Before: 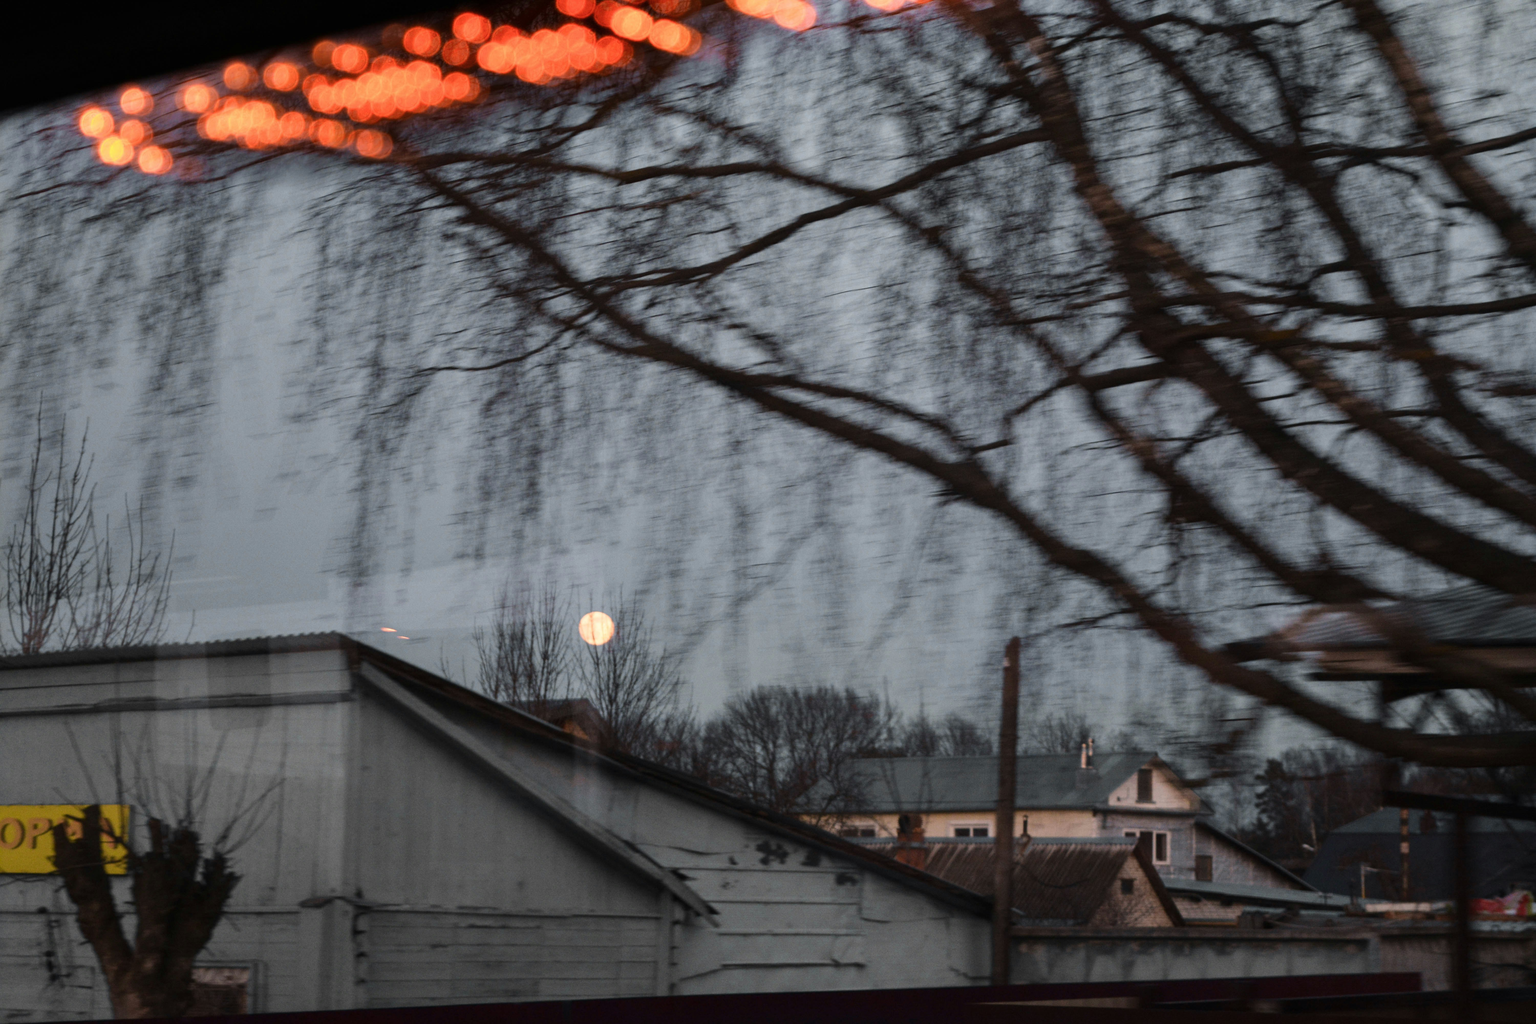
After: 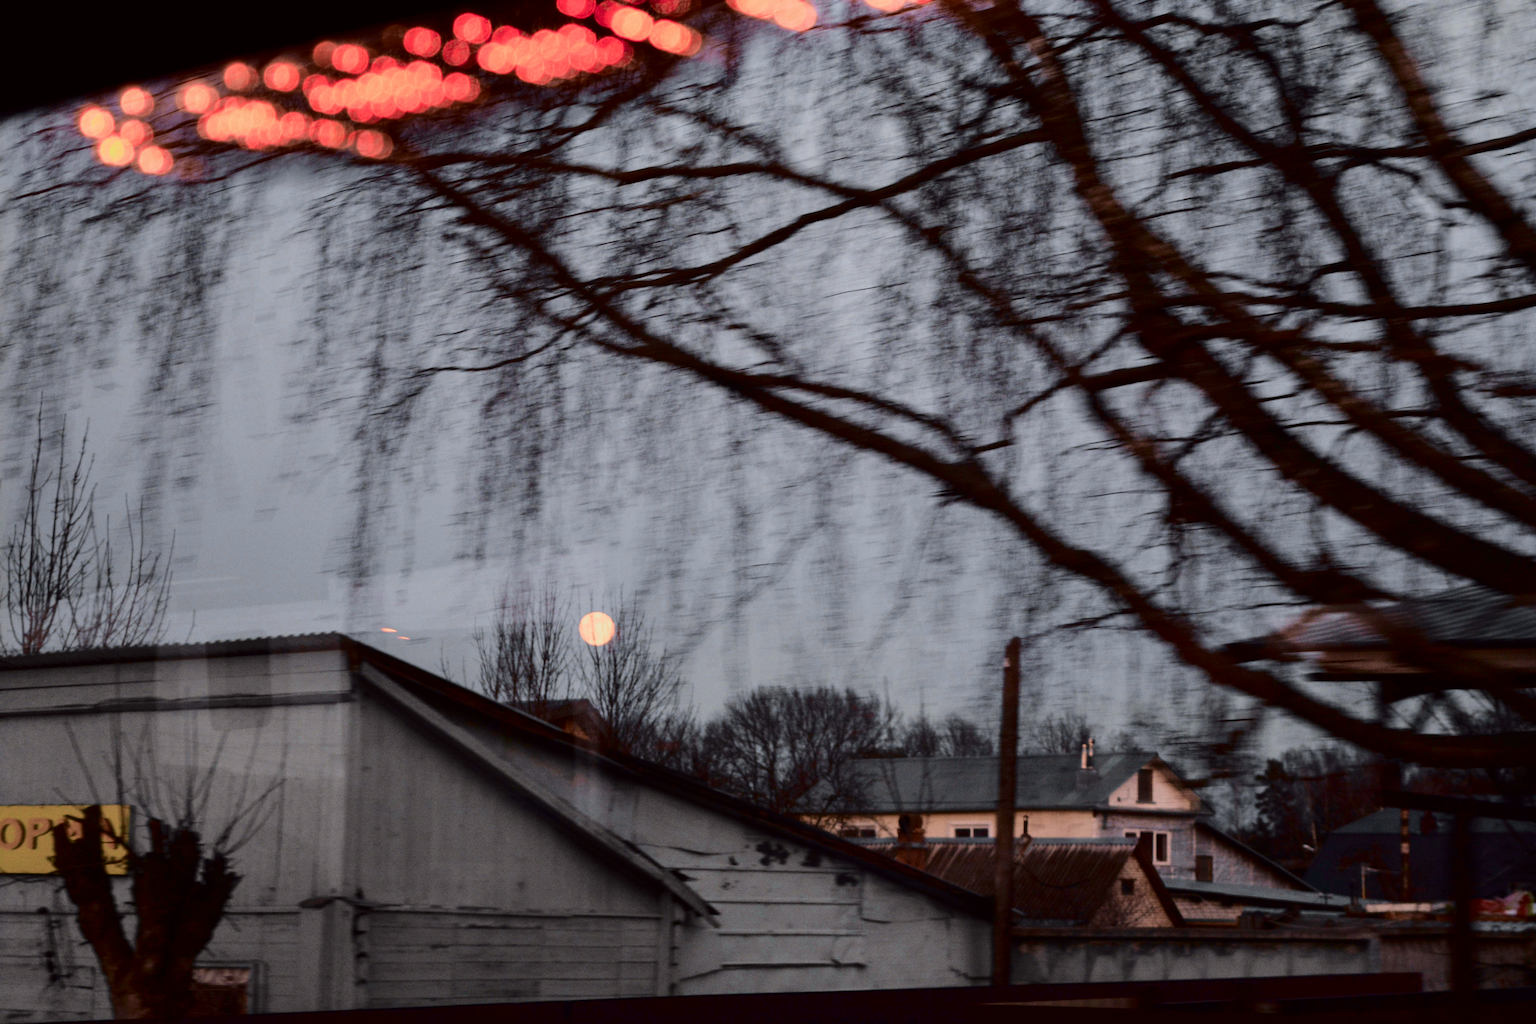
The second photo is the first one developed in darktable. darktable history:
tone curve: curves: ch0 [(0, 0) (0.049, 0.01) (0.154, 0.081) (0.491, 0.519) (0.748, 0.765) (1, 0.919)]; ch1 [(0, 0) (0.172, 0.123) (0.317, 0.272) (0.401, 0.422) (0.489, 0.496) (0.531, 0.557) (0.615, 0.612) (0.741, 0.783) (1, 1)]; ch2 [(0, 0) (0.411, 0.424) (0.483, 0.478) (0.544, 0.56) (0.686, 0.638) (1, 1)], color space Lab, independent channels, preserve colors none
